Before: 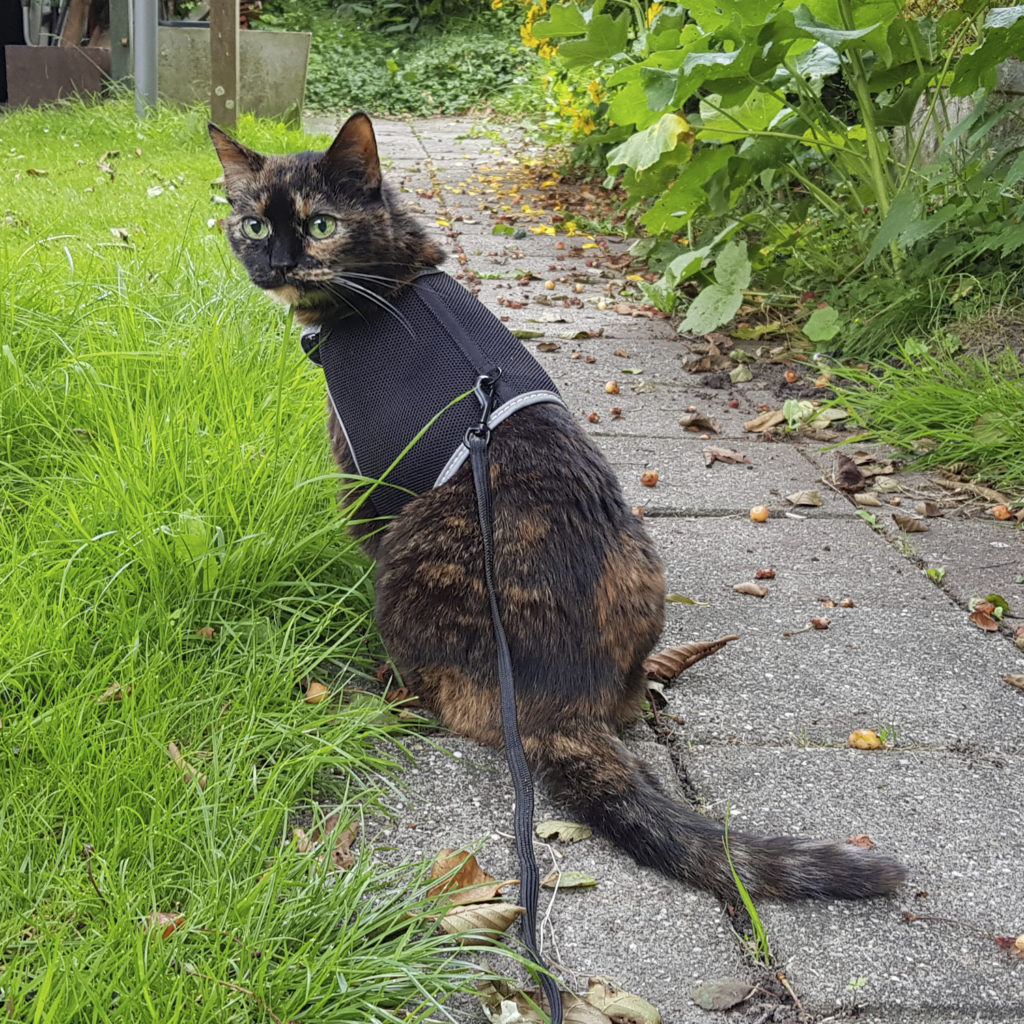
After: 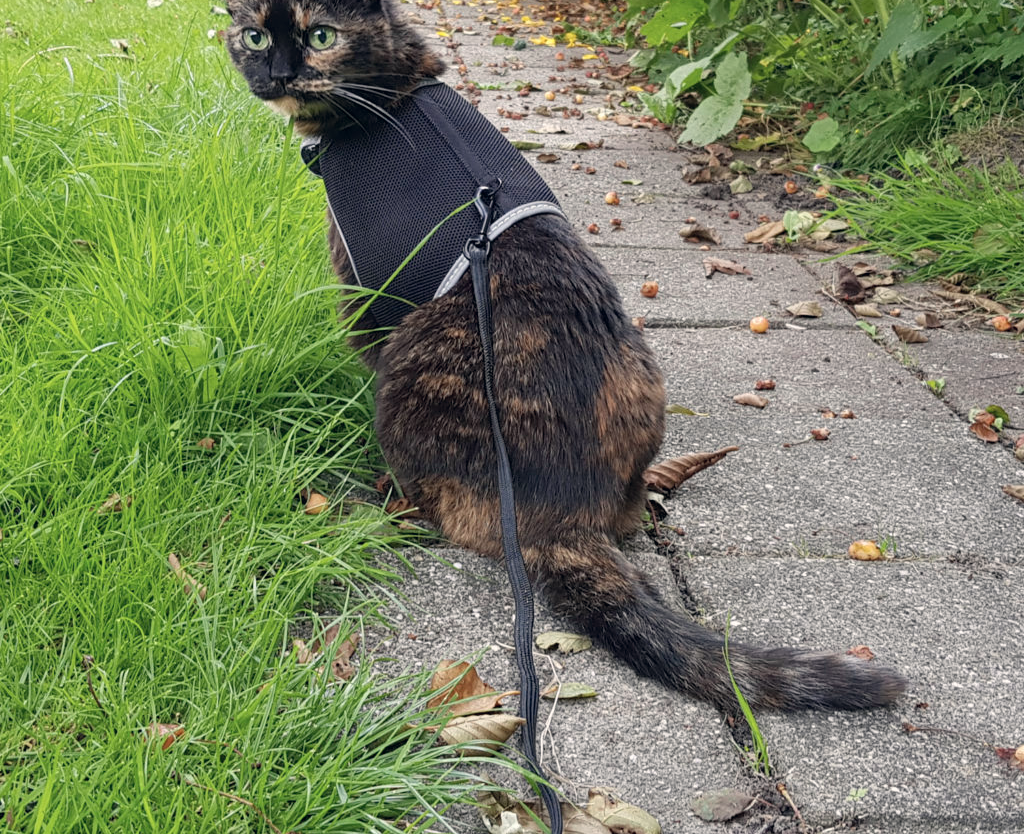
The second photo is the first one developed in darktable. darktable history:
color correction: highlights a* 2.75, highlights b* 5, shadows a* -2.04, shadows b* -4.84, saturation 0.8
crop and rotate: top 18.507%
